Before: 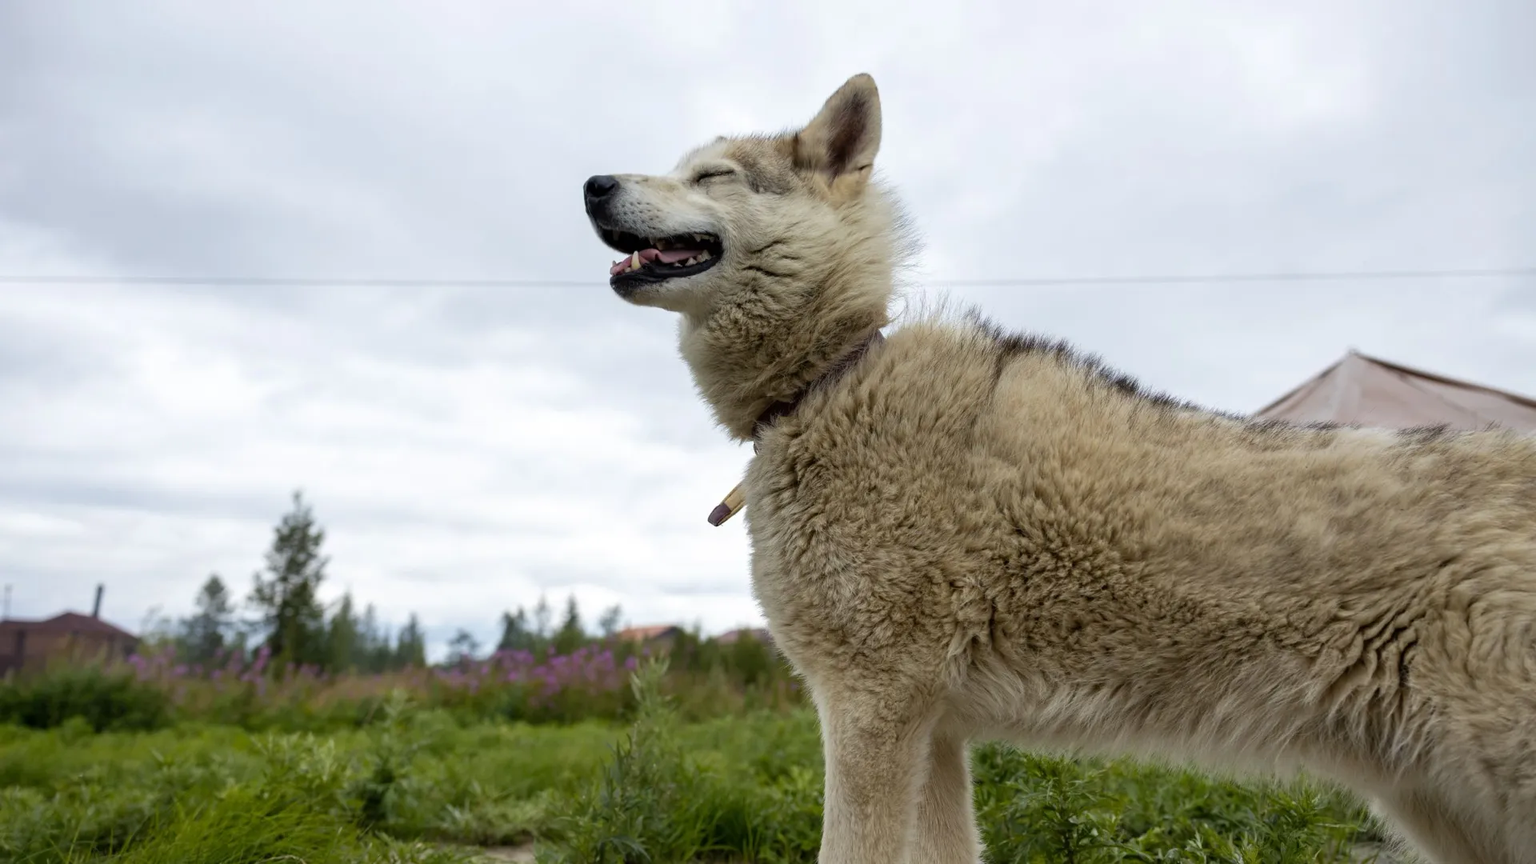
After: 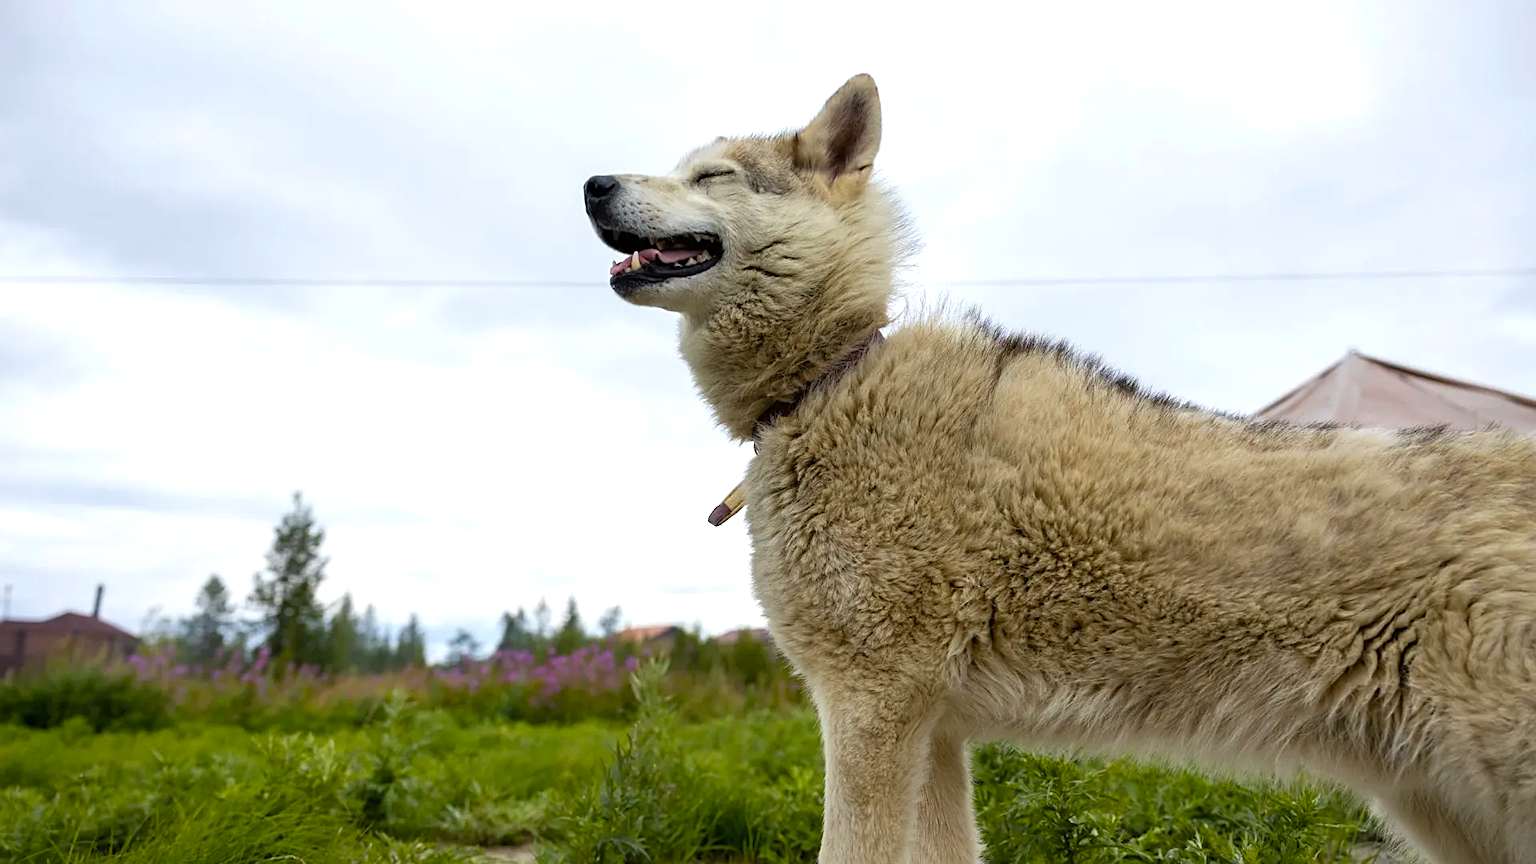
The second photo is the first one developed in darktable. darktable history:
color balance rgb: perceptual saturation grading › global saturation 25.324%
exposure: exposure 0.289 EV, compensate highlight preservation false
sharpen: on, module defaults
